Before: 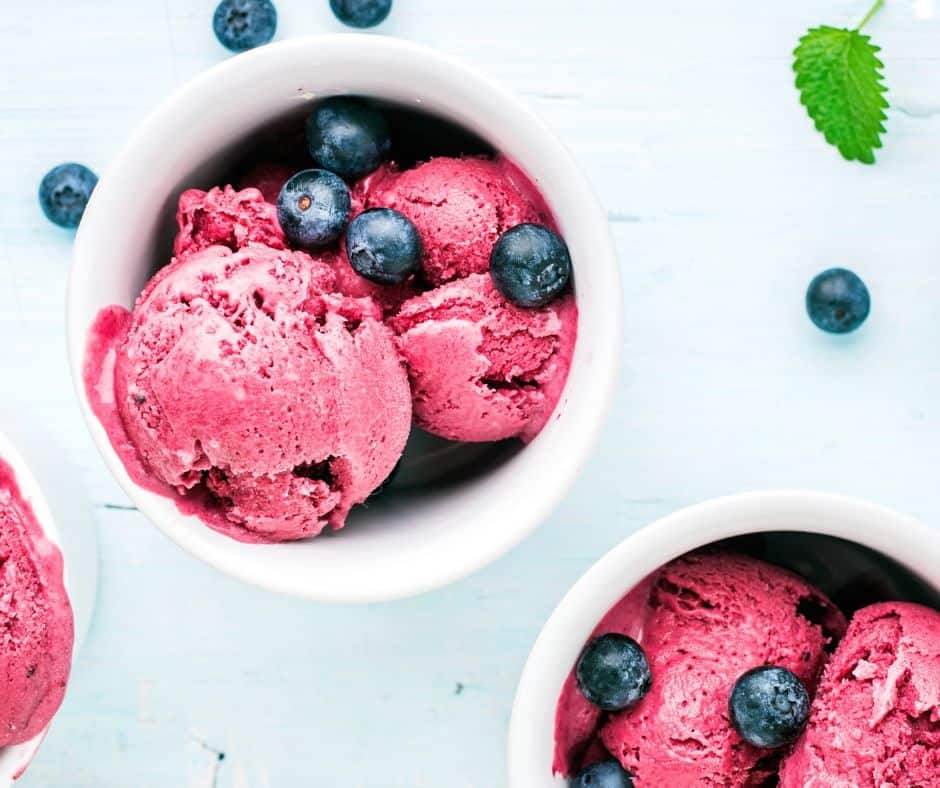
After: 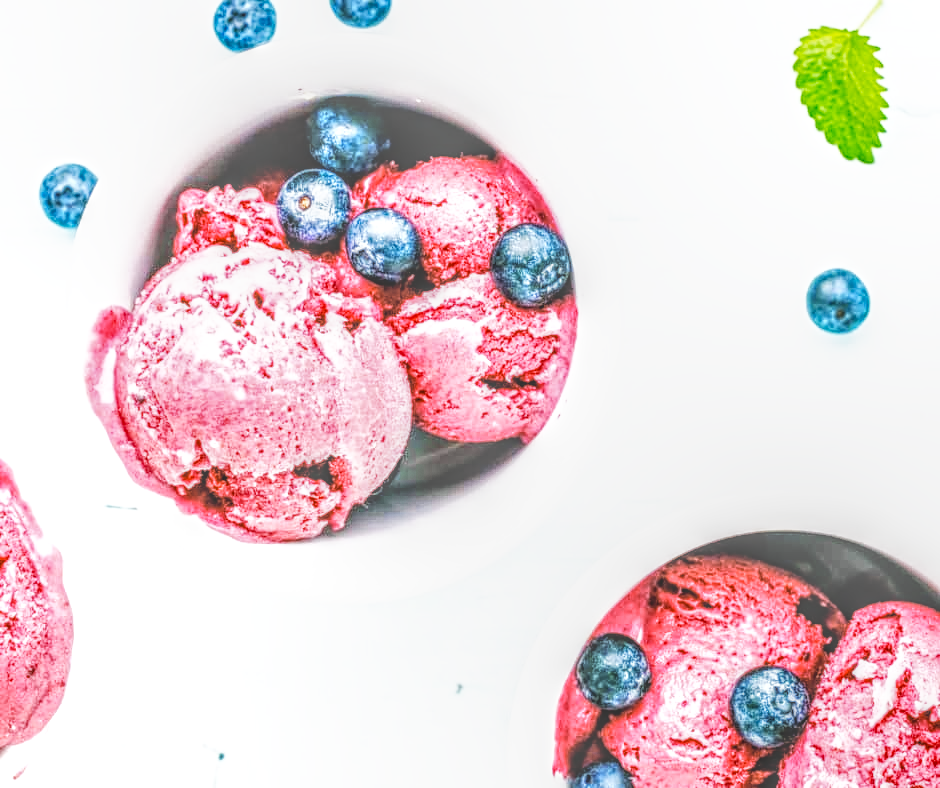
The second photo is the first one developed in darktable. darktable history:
color contrast: green-magenta contrast 0.8, blue-yellow contrast 1.1, unbound 0
local contrast: highlights 0%, shadows 0%, detail 200%, midtone range 0.25
base curve: curves: ch0 [(0, 0) (0.007, 0.004) (0.027, 0.03) (0.046, 0.07) (0.207, 0.54) (0.442, 0.872) (0.673, 0.972) (1, 1)], preserve colors none
